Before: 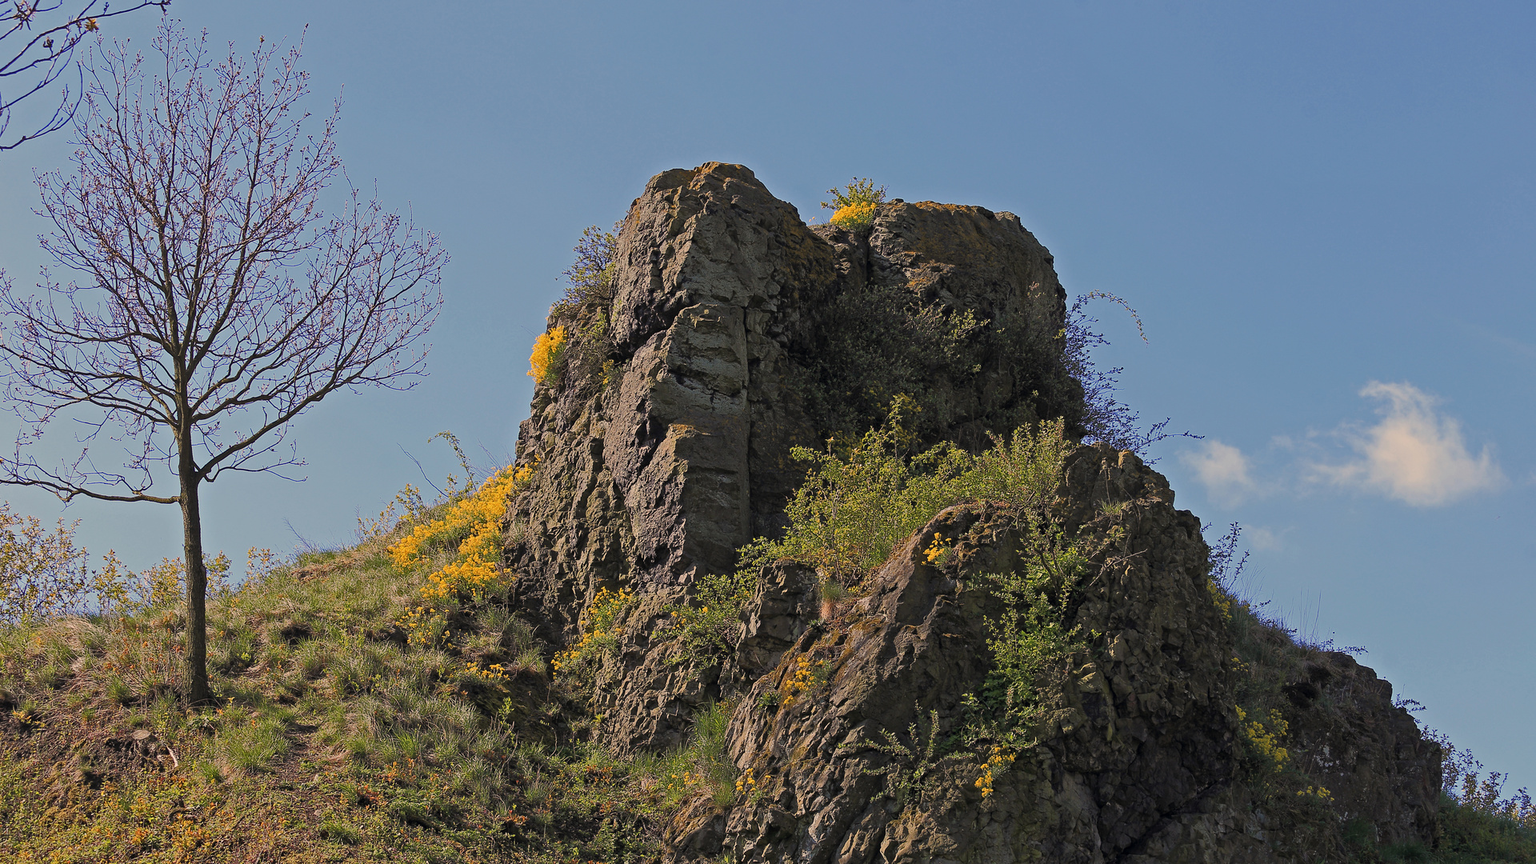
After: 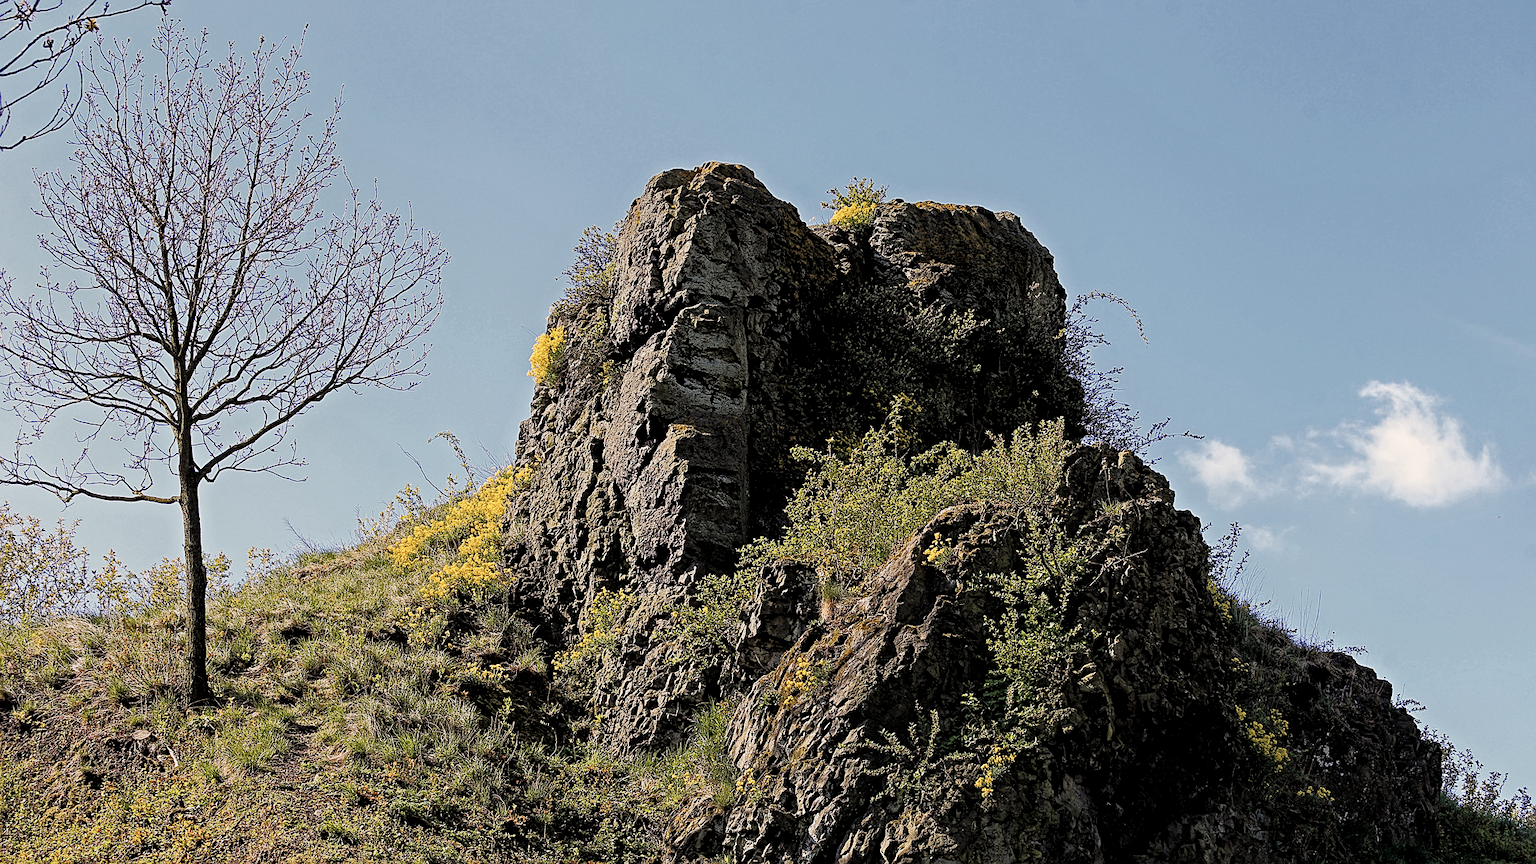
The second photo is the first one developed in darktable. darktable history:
filmic rgb: black relative exposure -7.99 EV, white relative exposure 4.04 EV, hardness 4.21, latitude 49.91%, contrast 1.1, preserve chrominance no, color science v5 (2021), contrast in shadows safe, contrast in highlights safe
sharpen: on, module defaults
color balance rgb: perceptual saturation grading › global saturation 25.723%, global vibrance 20%
tone equalizer: -8 EV -0.745 EV, -7 EV -0.714 EV, -6 EV -0.579 EV, -5 EV -0.406 EV, -3 EV 0.399 EV, -2 EV 0.6 EV, -1 EV 0.674 EV, +0 EV 0.754 EV, mask exposure compensation -0.489 EV
local contrast: highlights 107%, shadows 101%, detail 199%, midtone range 0.2
contrast brightness saturation: contrast -0.04, saturation -0.398
